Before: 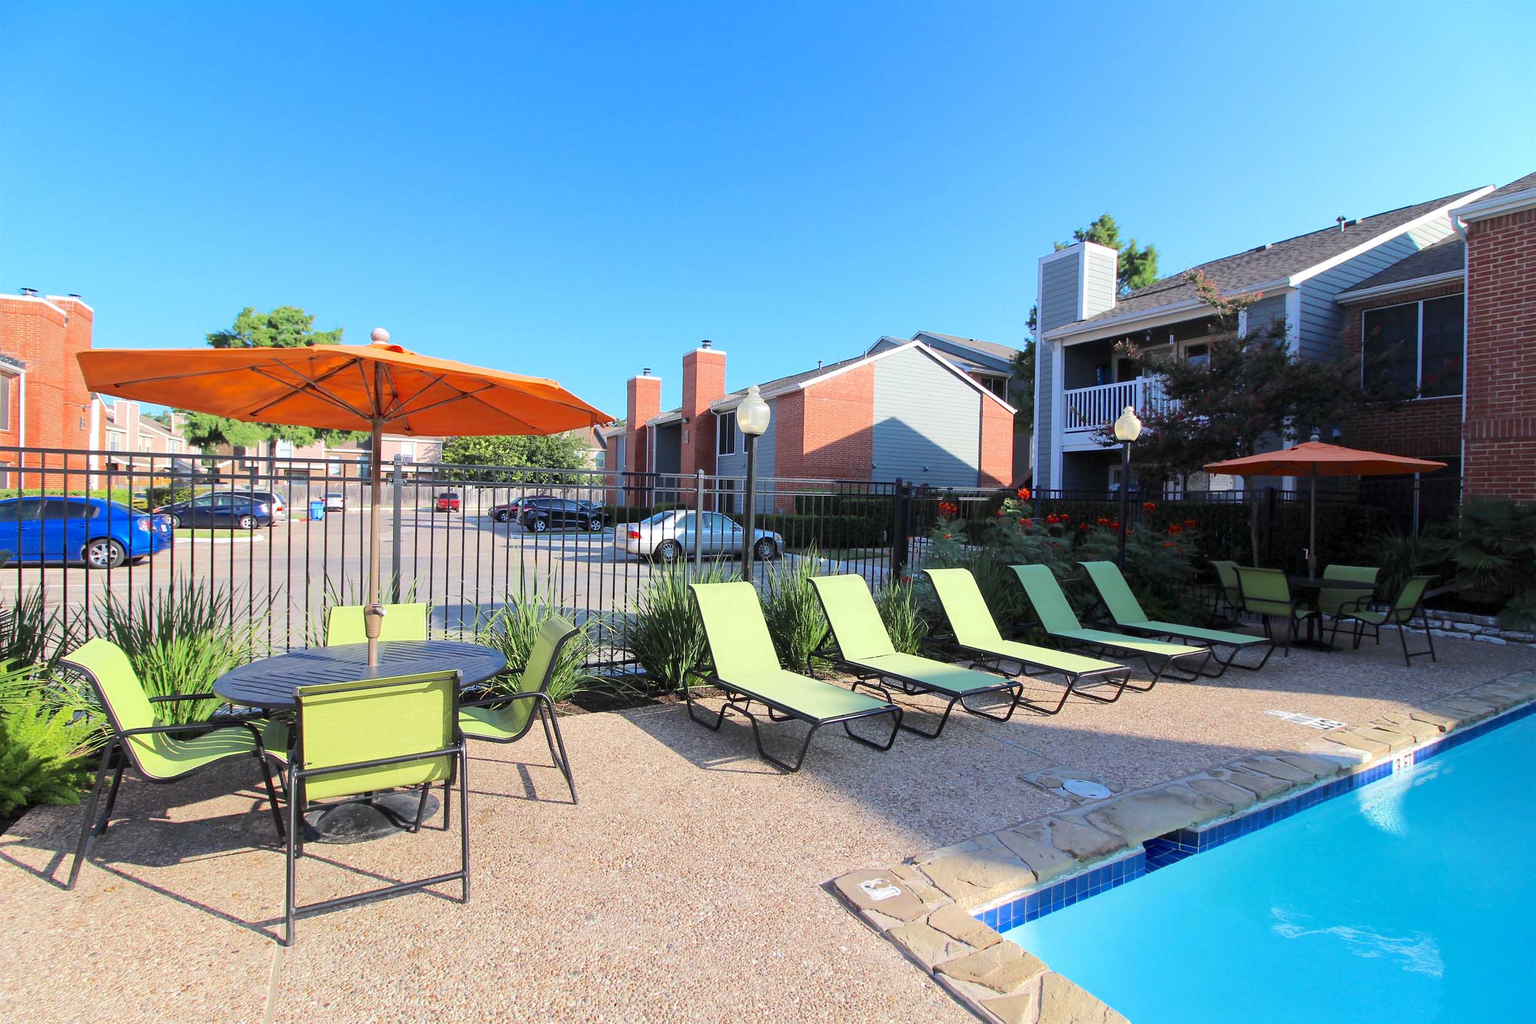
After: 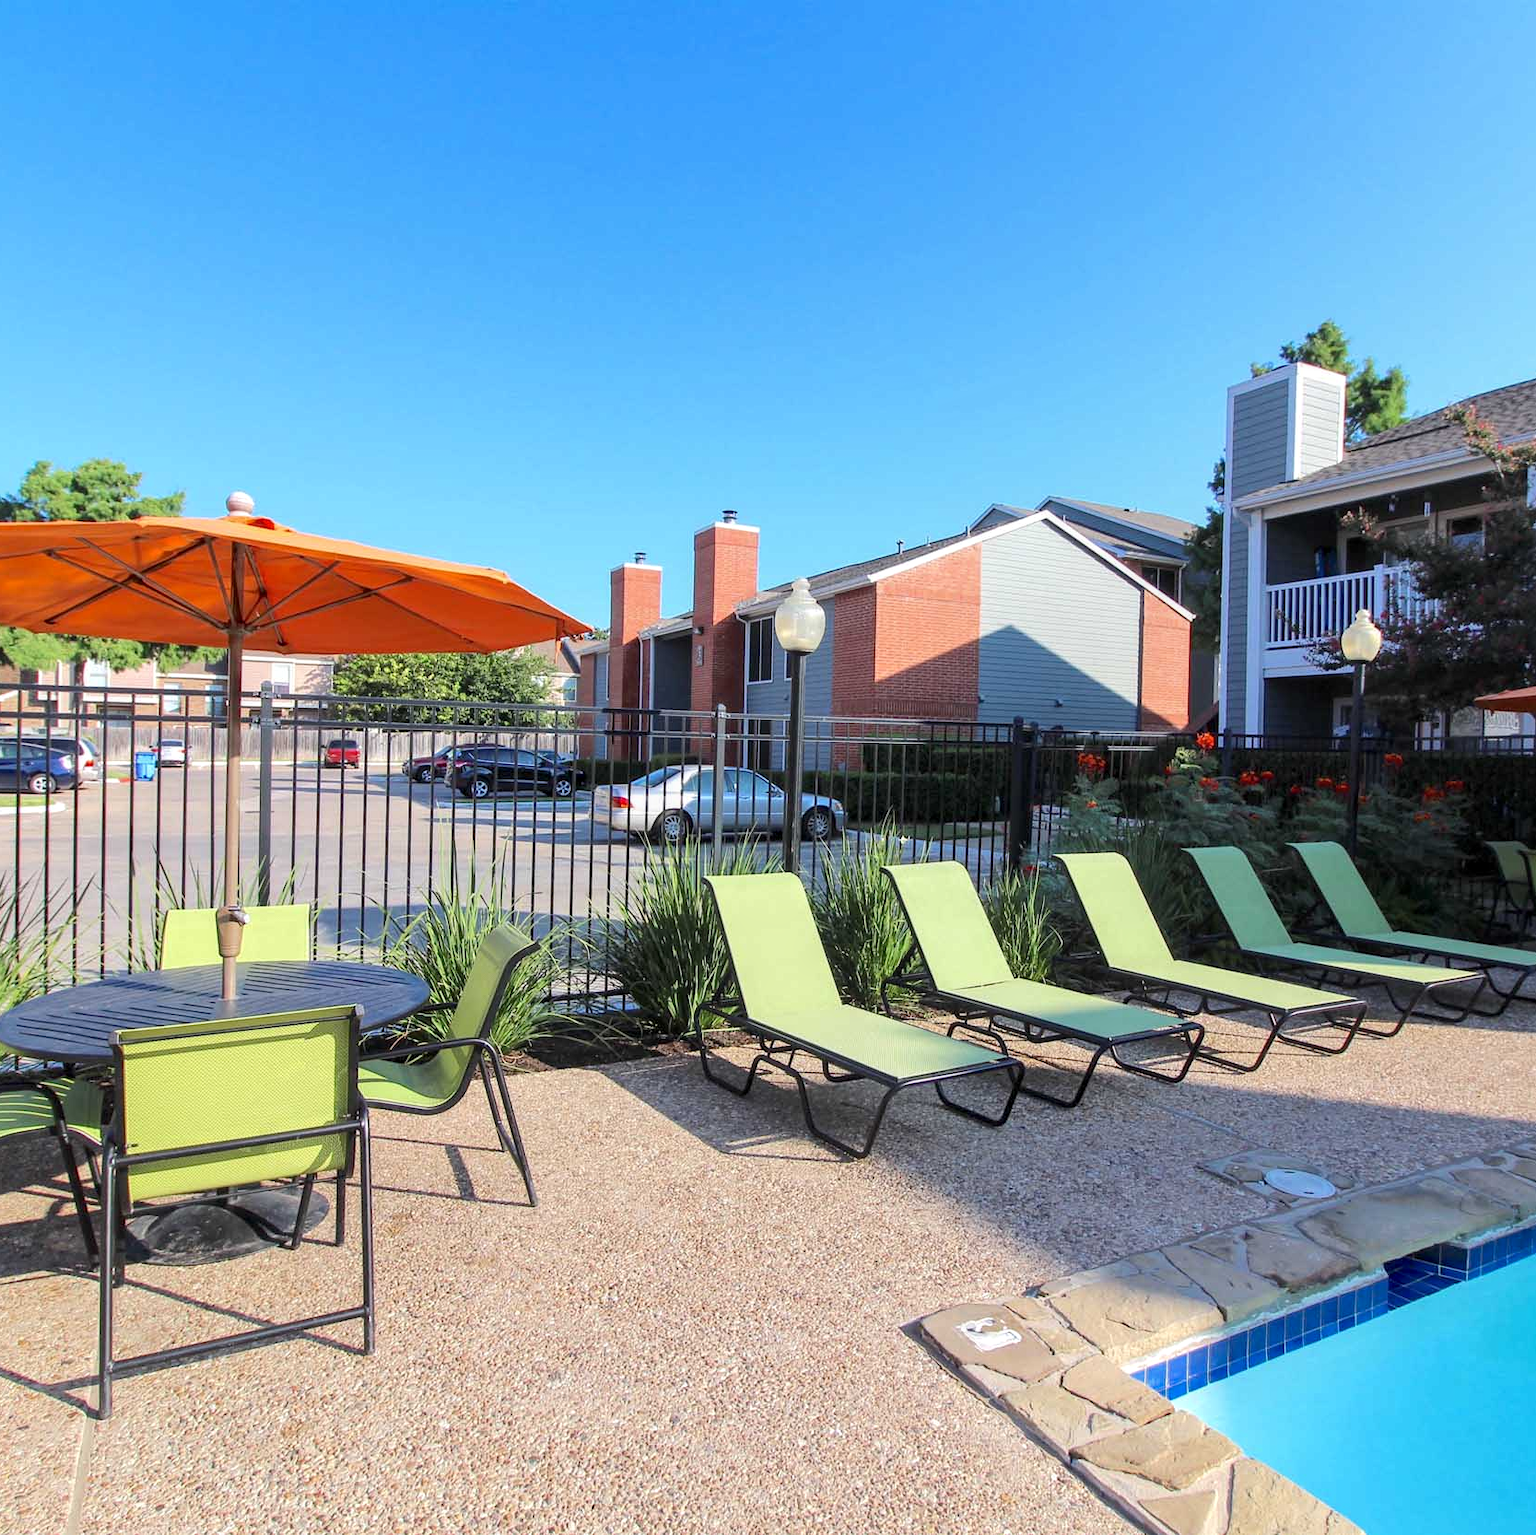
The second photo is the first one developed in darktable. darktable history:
crop and rotate: left 14.352%, right 18.928%
local contrast: on, module defaults
